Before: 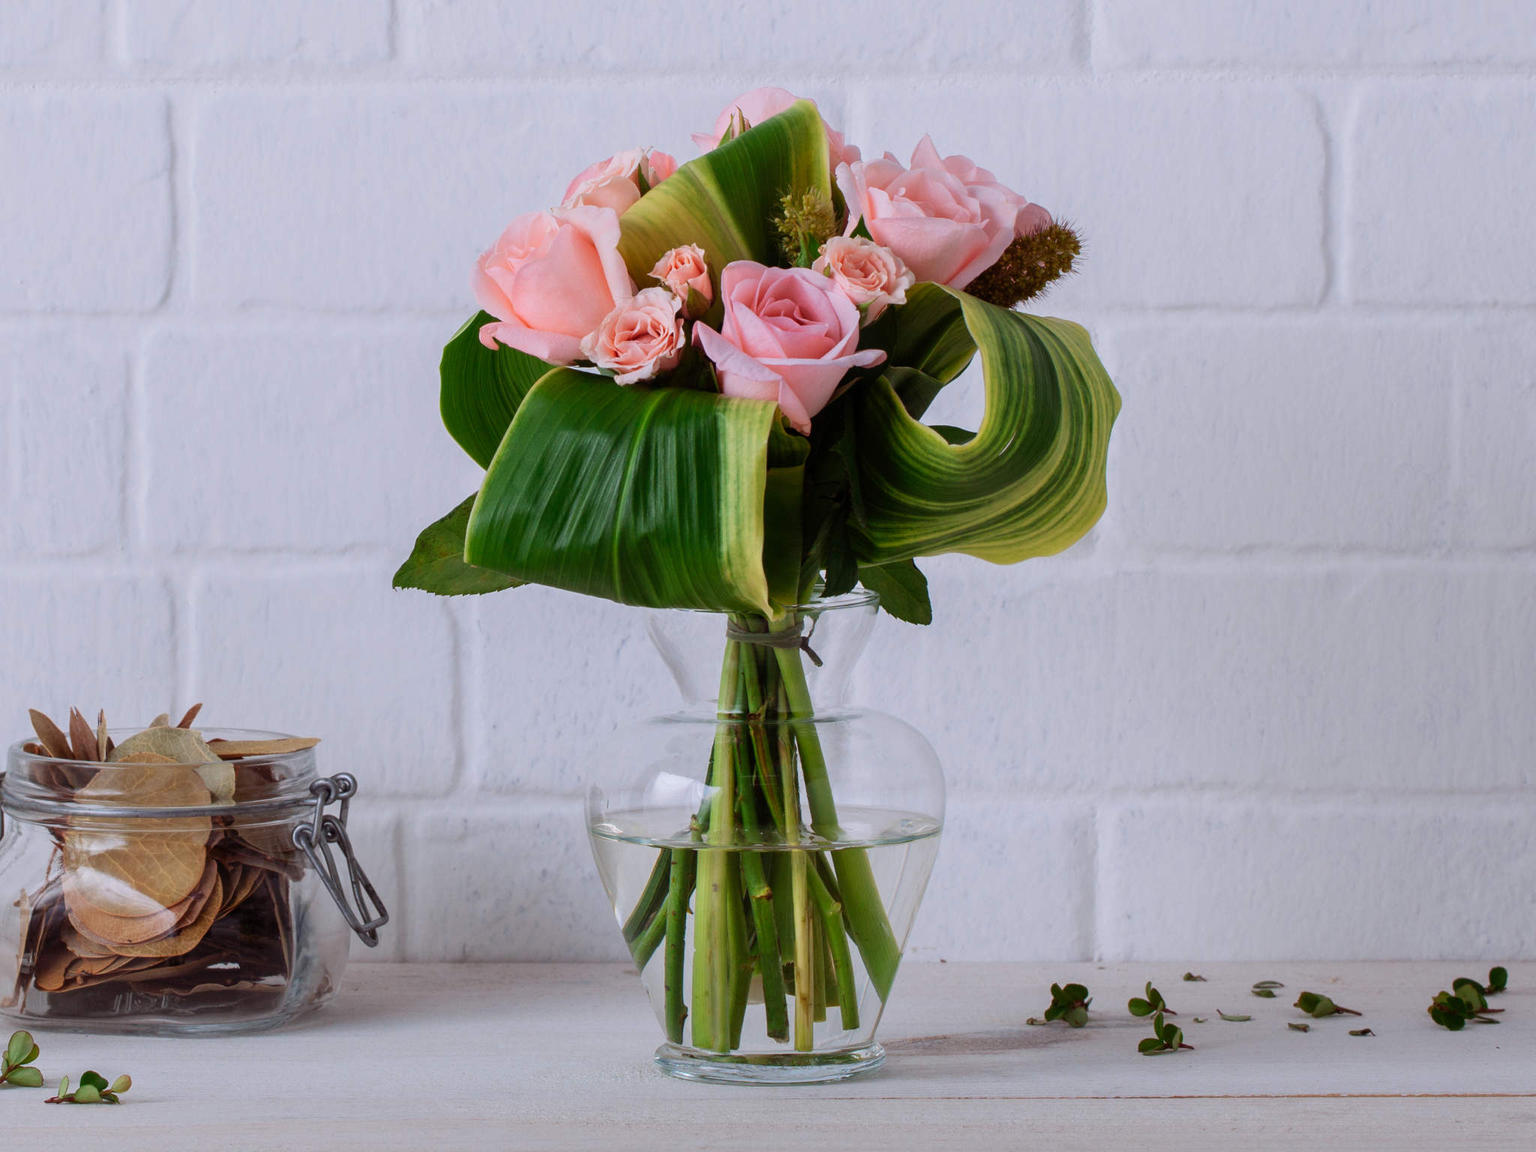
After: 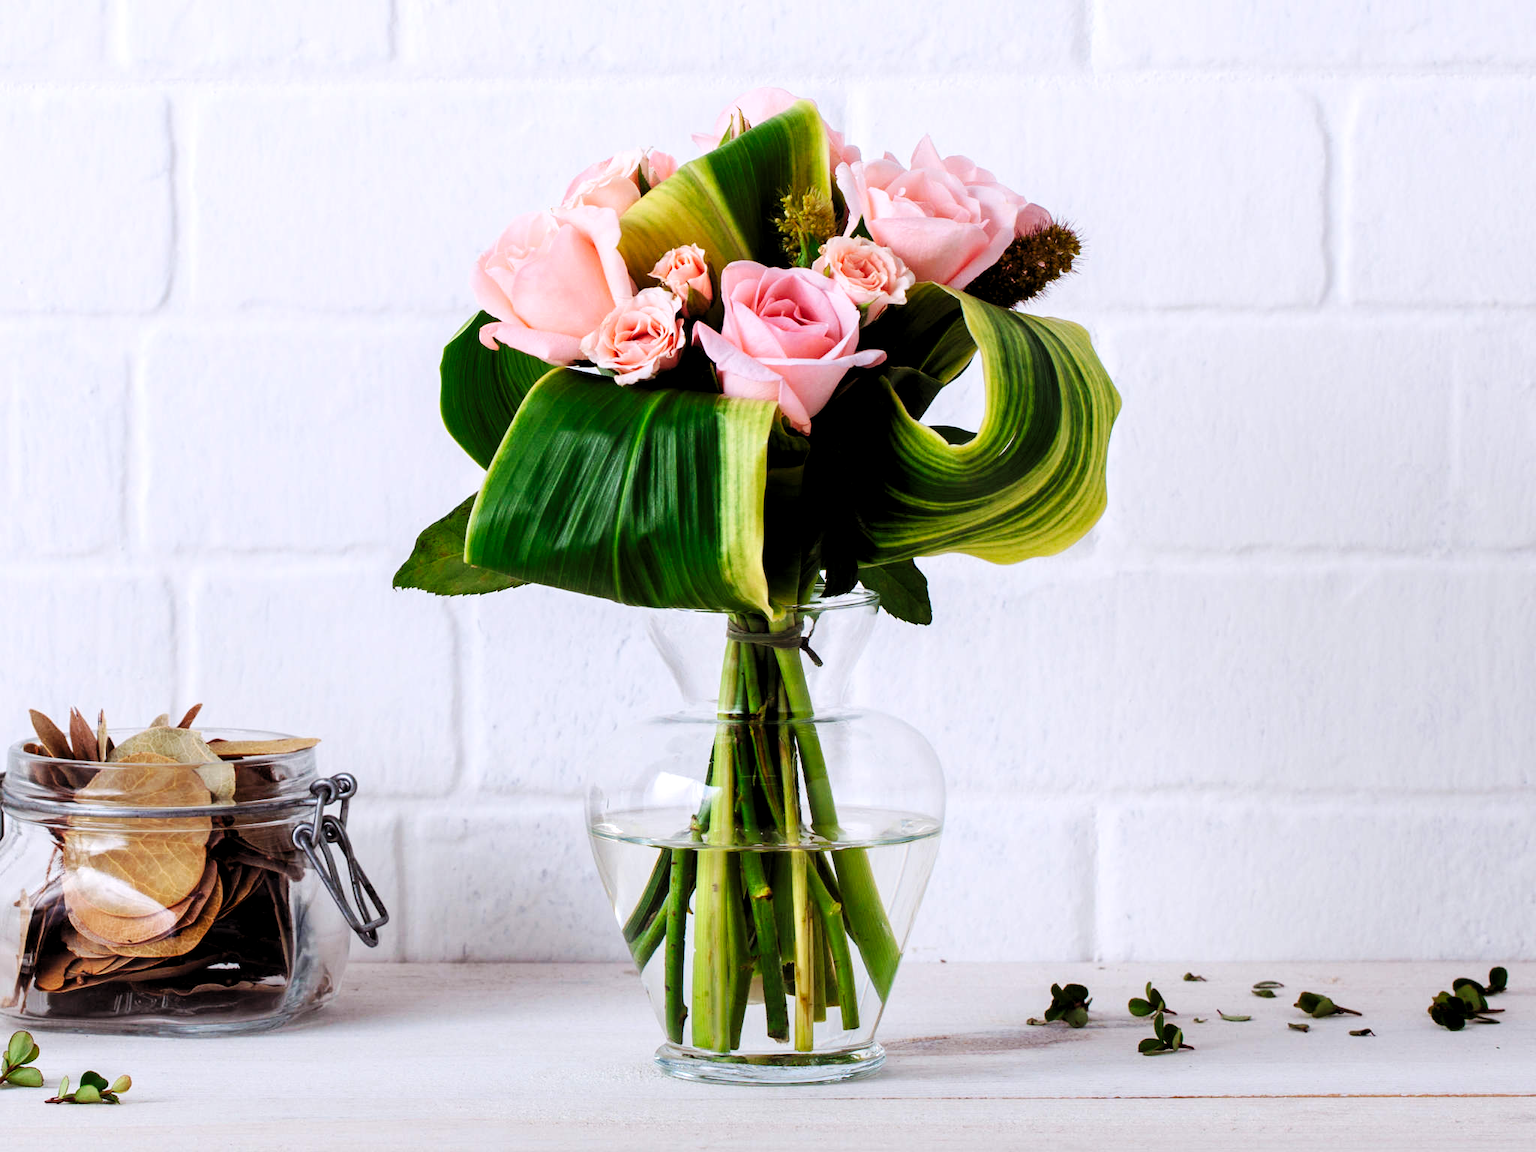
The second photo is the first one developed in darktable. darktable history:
levels: levels [0.062, 0.494, 0.925]
base curve: curves: ch0 [(0, 0) (0.032, 0.025) (0.121, 0.166) (0.206, 0.329) (0.605, 0.79) (1, 1)], preserve colors none
